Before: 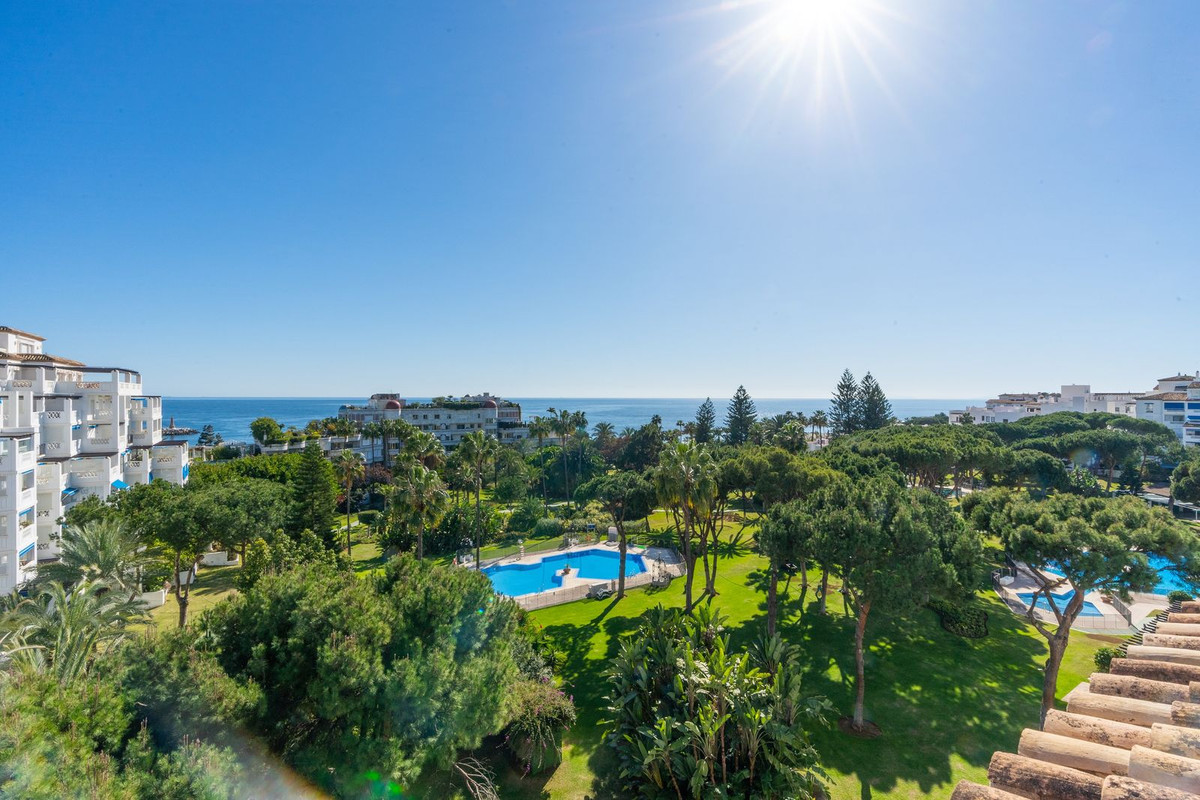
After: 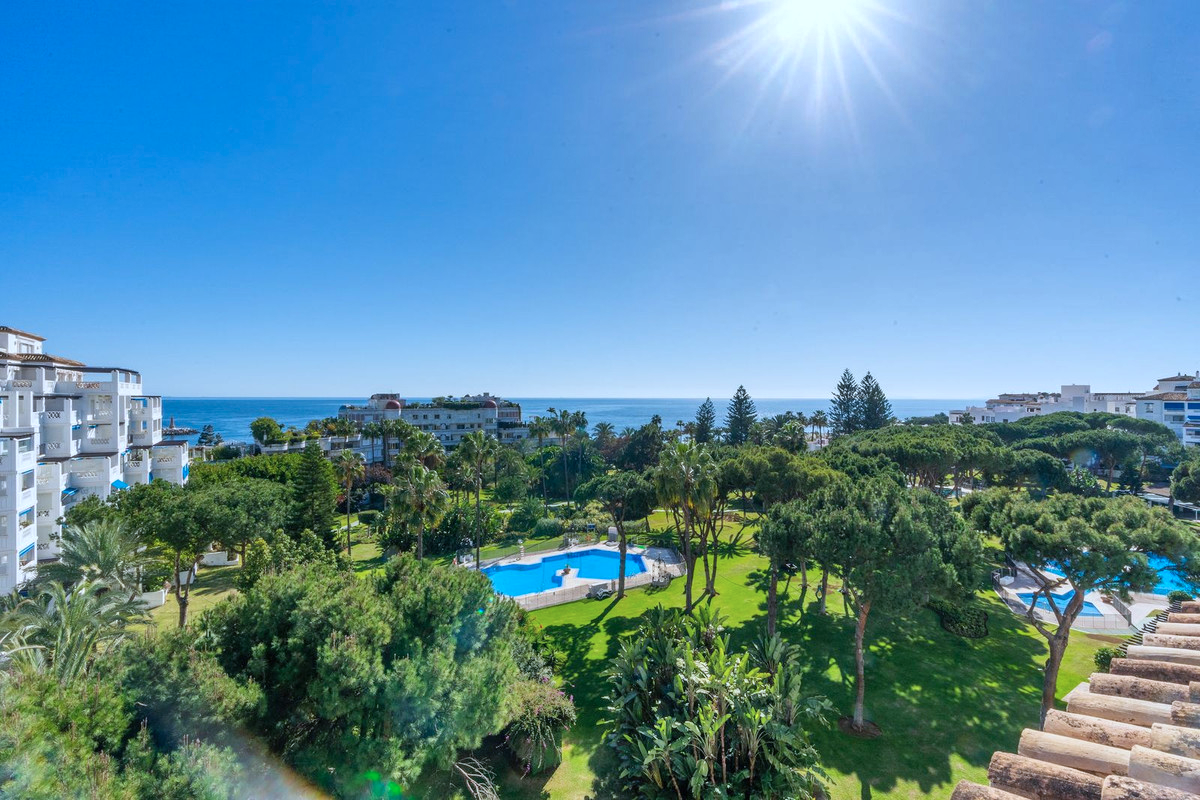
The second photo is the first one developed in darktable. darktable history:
shadows and highlights: shadows 74.25, highlights -61.07, soften with gaussian
color calibration: x 0.37, y 0.382, temperature 4314.95 K
